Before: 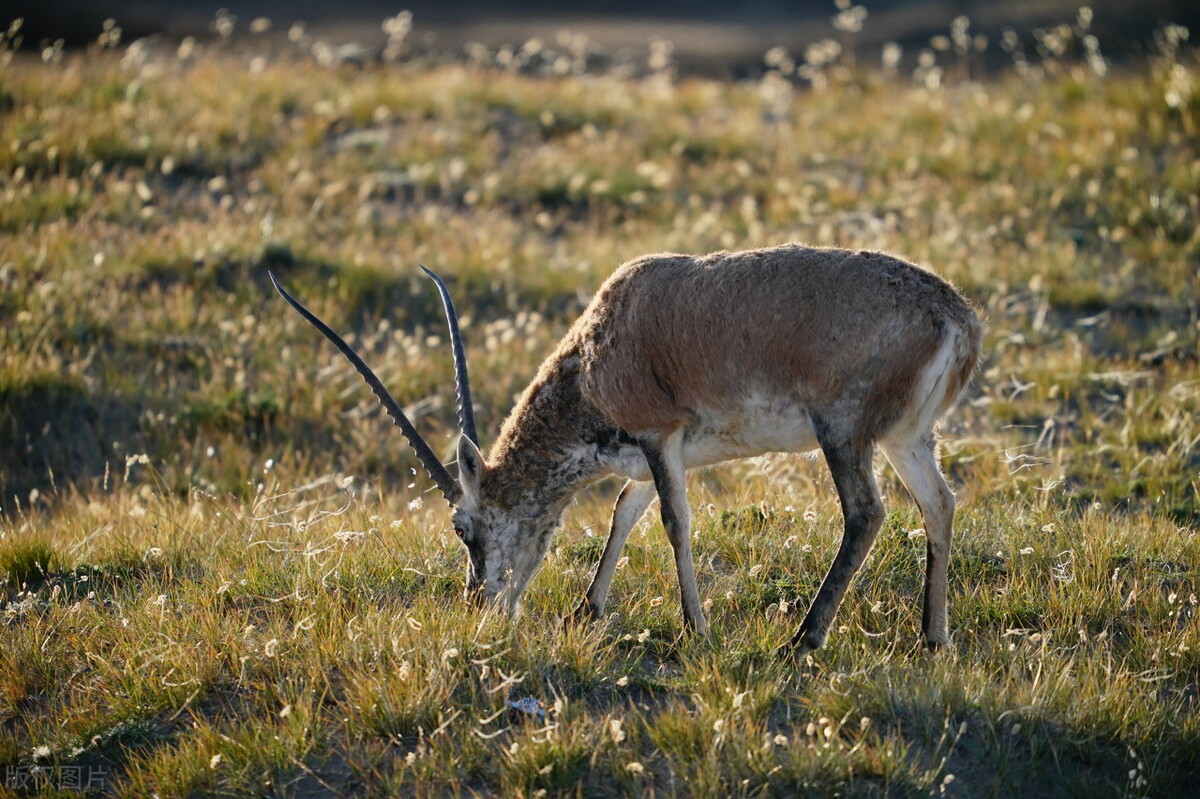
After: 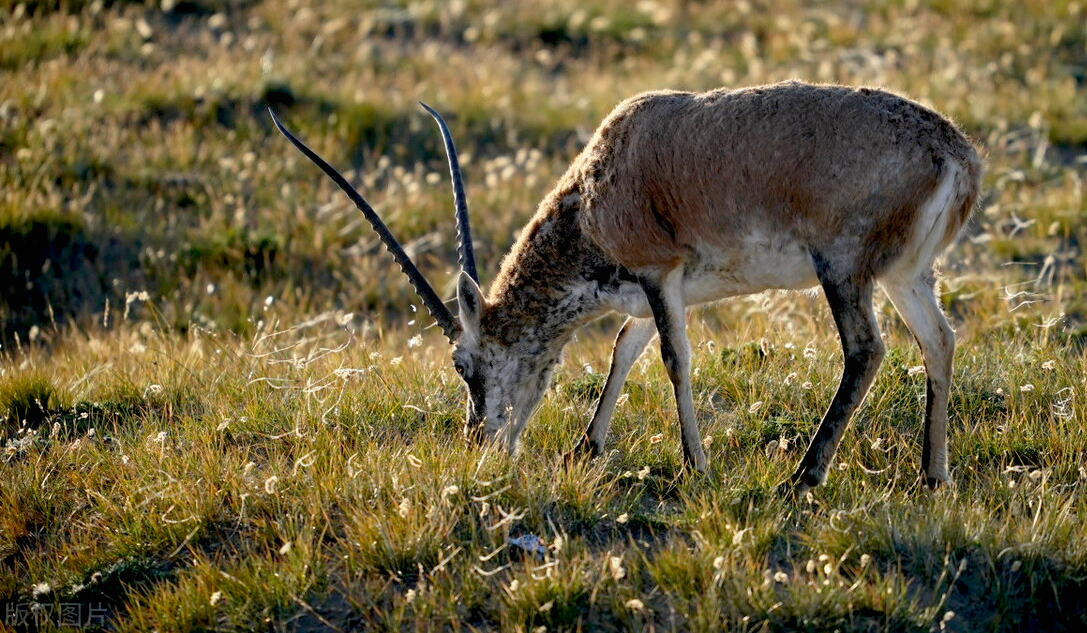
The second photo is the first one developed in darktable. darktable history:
crop: top 20.461%, right 9.38%, bottom 0.293%
local contrast: mode bilateral grid, contrast 100, coarseness 99, detail 93%, midtone range 0.2
base curve: curves: ch0 [(0.017, 0) (0.425, 0.441) (0.844, 0.933) (1, 1)], preserve colors none
